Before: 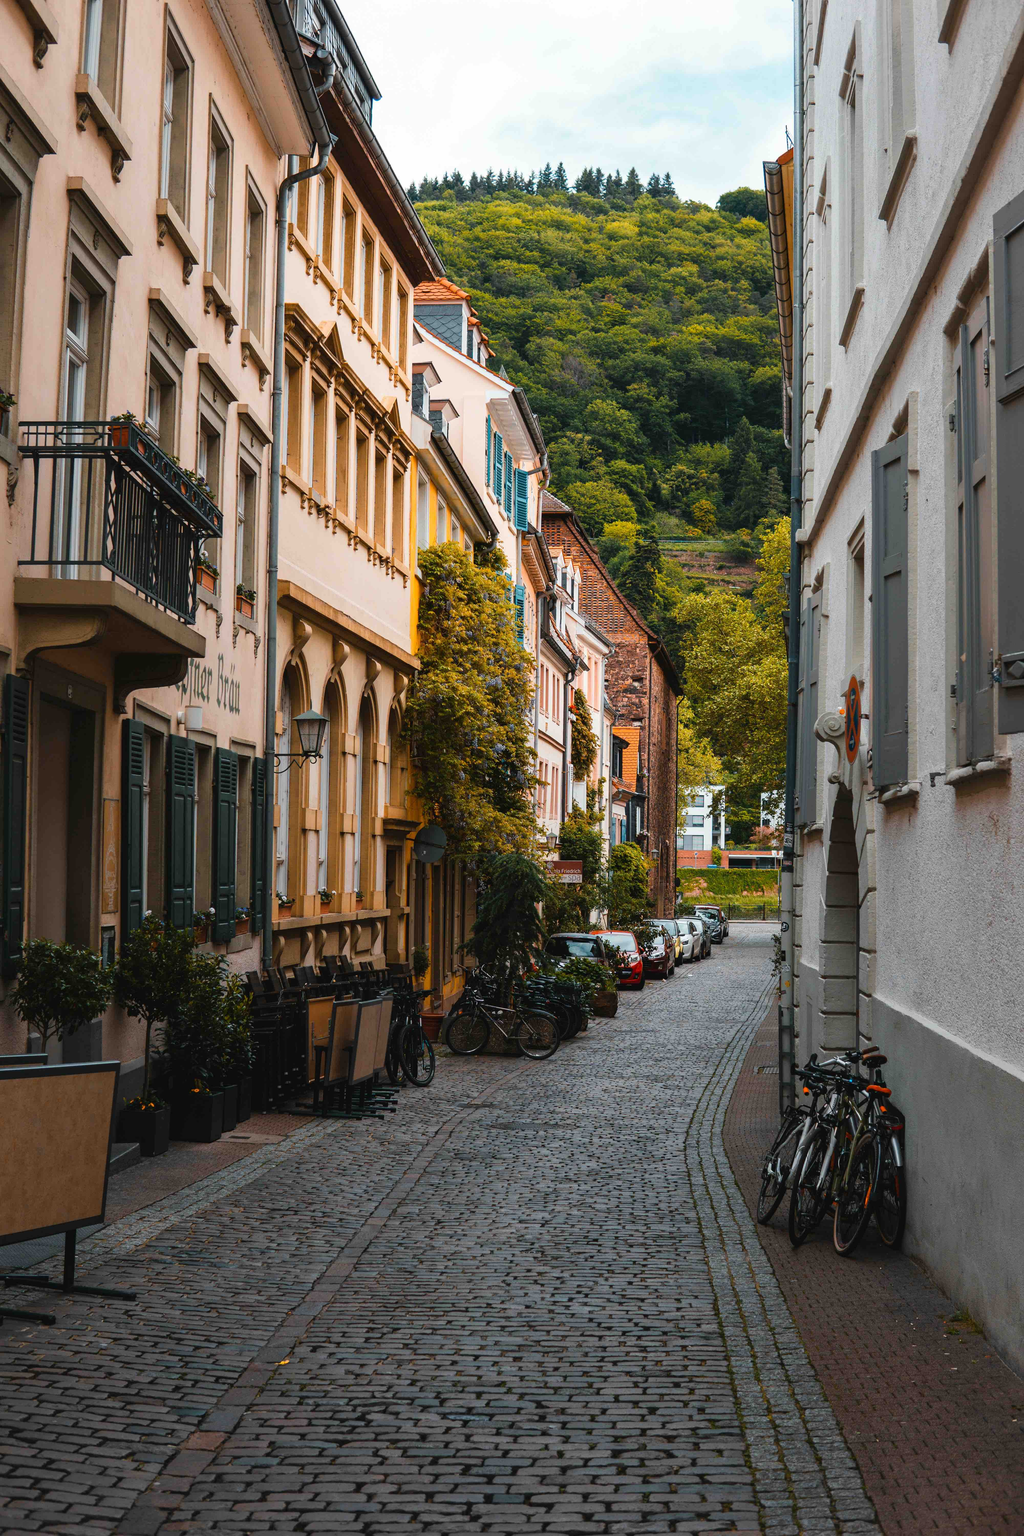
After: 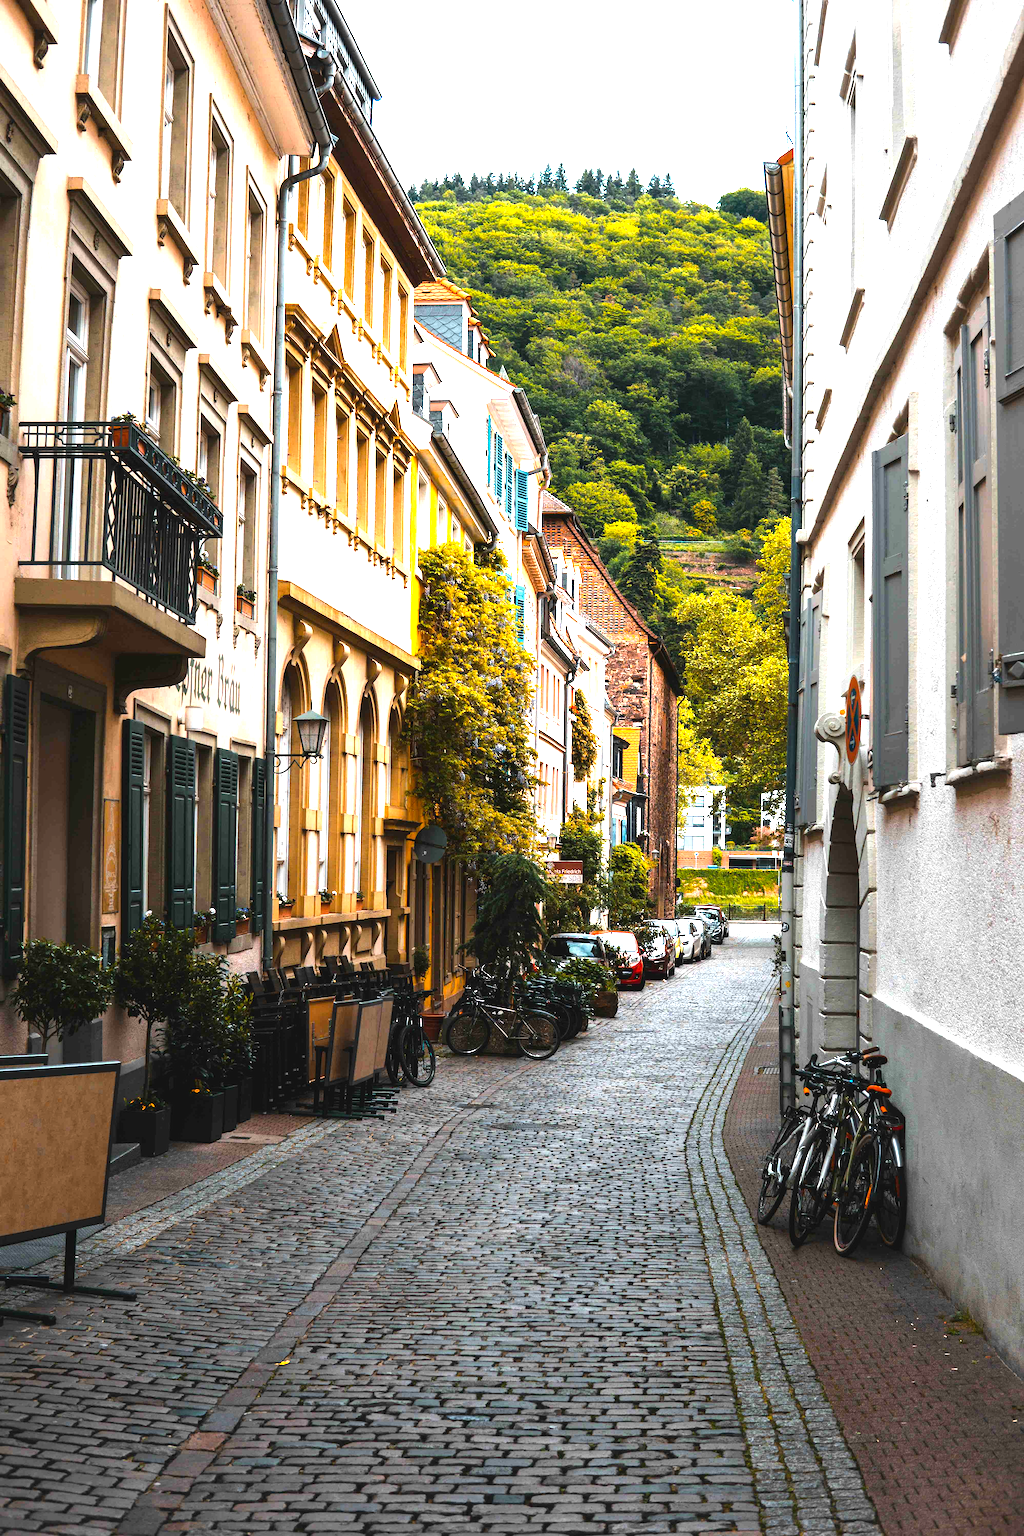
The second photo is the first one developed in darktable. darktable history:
exposure: black level correction 0, exposure 1.001 EV, compensate highlight preservation false
color balance rgb: perceptual saturation grading › global saturation 10.269%, perceptual brilliance grading › highlights 15.39%, perceptual brilliance grading › mid-tones 6.756%, perceptual brilliance grading › shadows -15.284%
